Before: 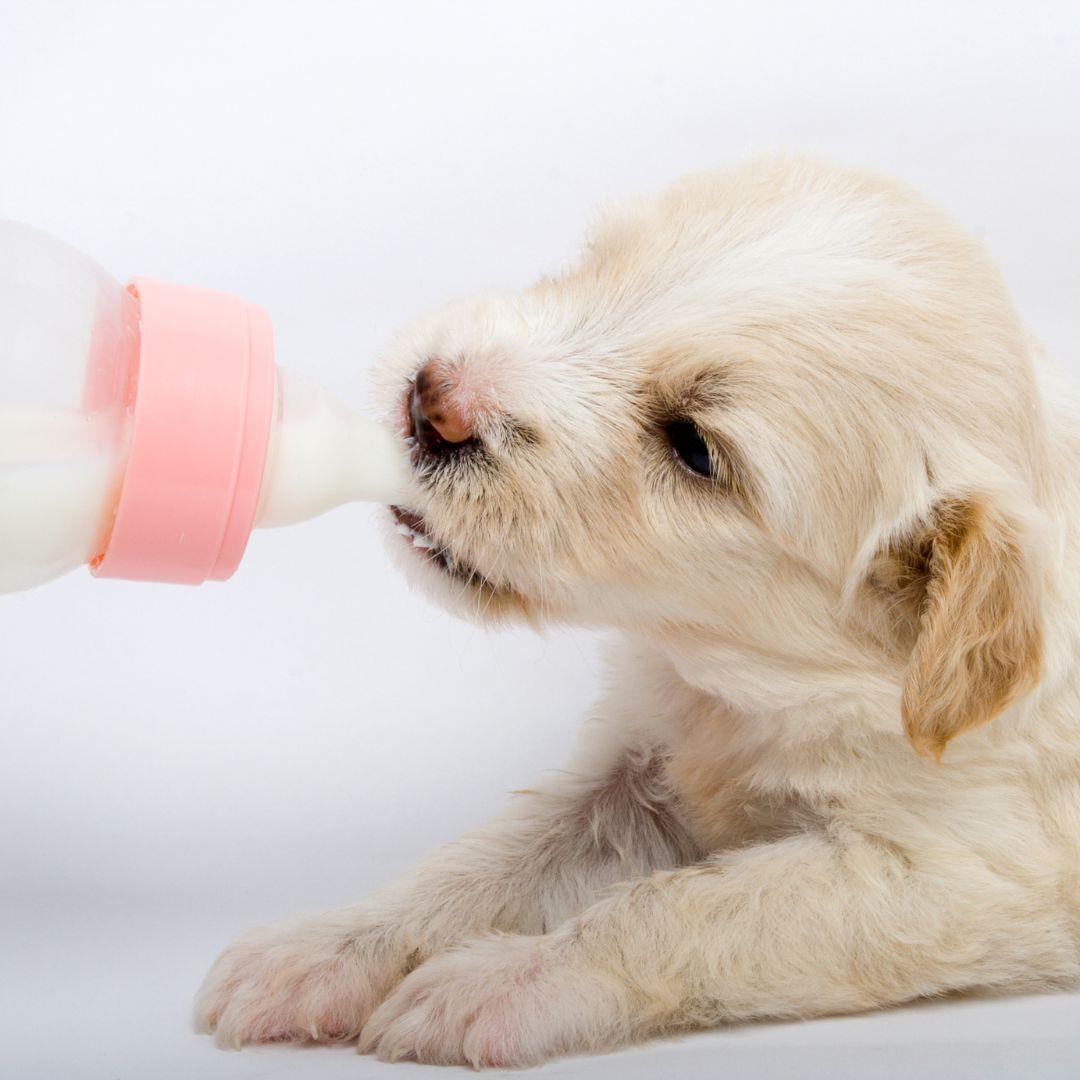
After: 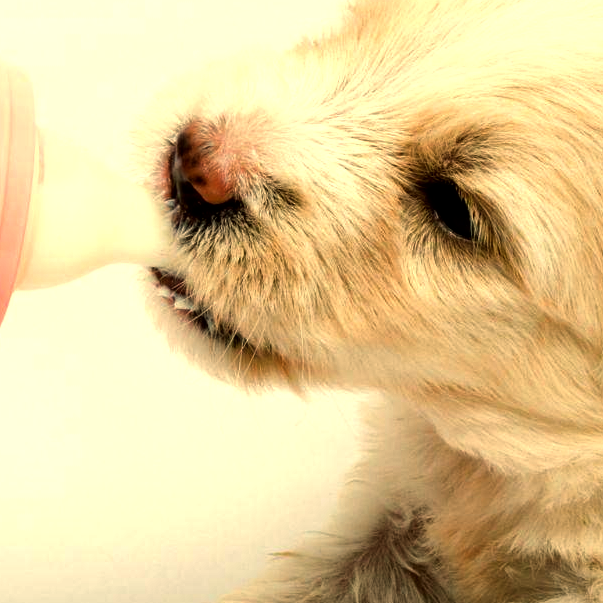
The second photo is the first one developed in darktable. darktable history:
color balance: mode lift, gamma, gain (sRGB), lift [1.014, 0.966, 0.918, 0.87], gamma [0.86, 0.734, 0.918, 0.976], gain [1.063, 1.13, 1.063, 0.86]
crop and rotate: left 22.13%, top 22.054%, right 22.026%, bottom 22.102%
local contrast: mode bilateral grid, contrast 20, coarseness 50, detail 148%, midtone range 0.2
